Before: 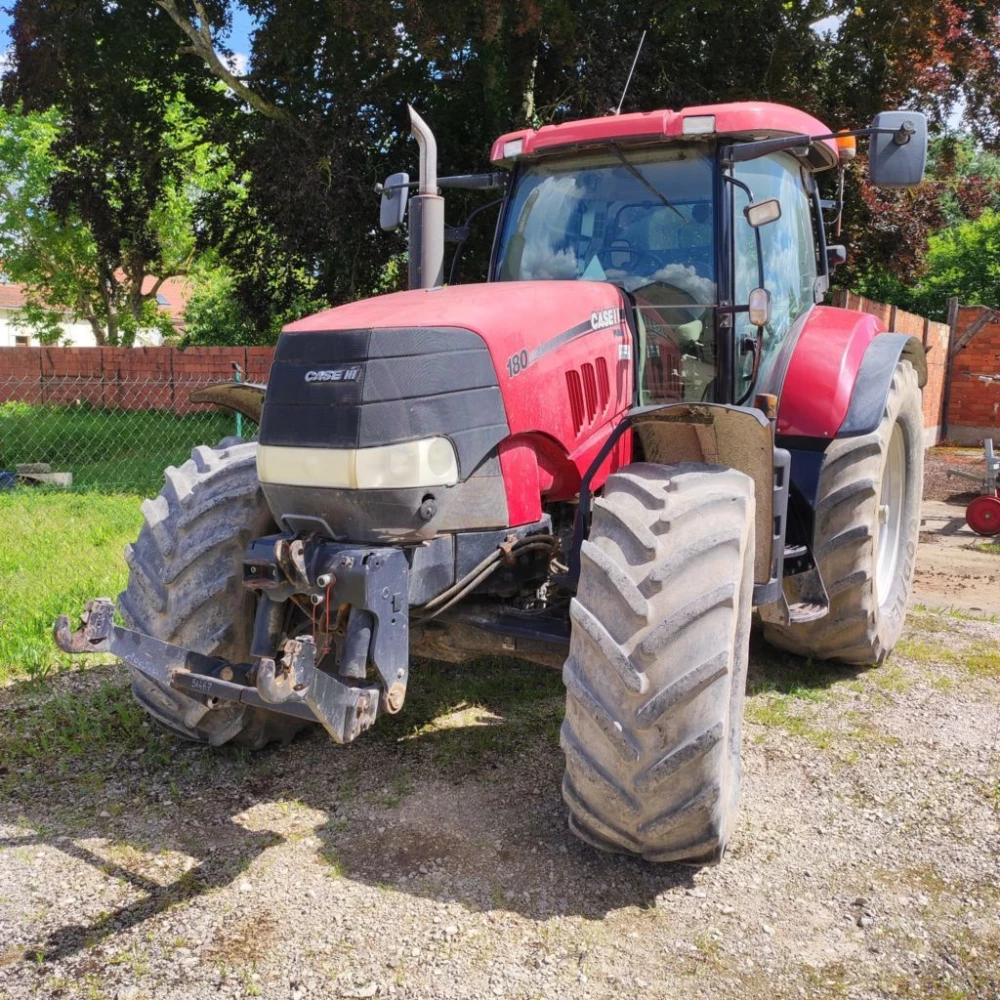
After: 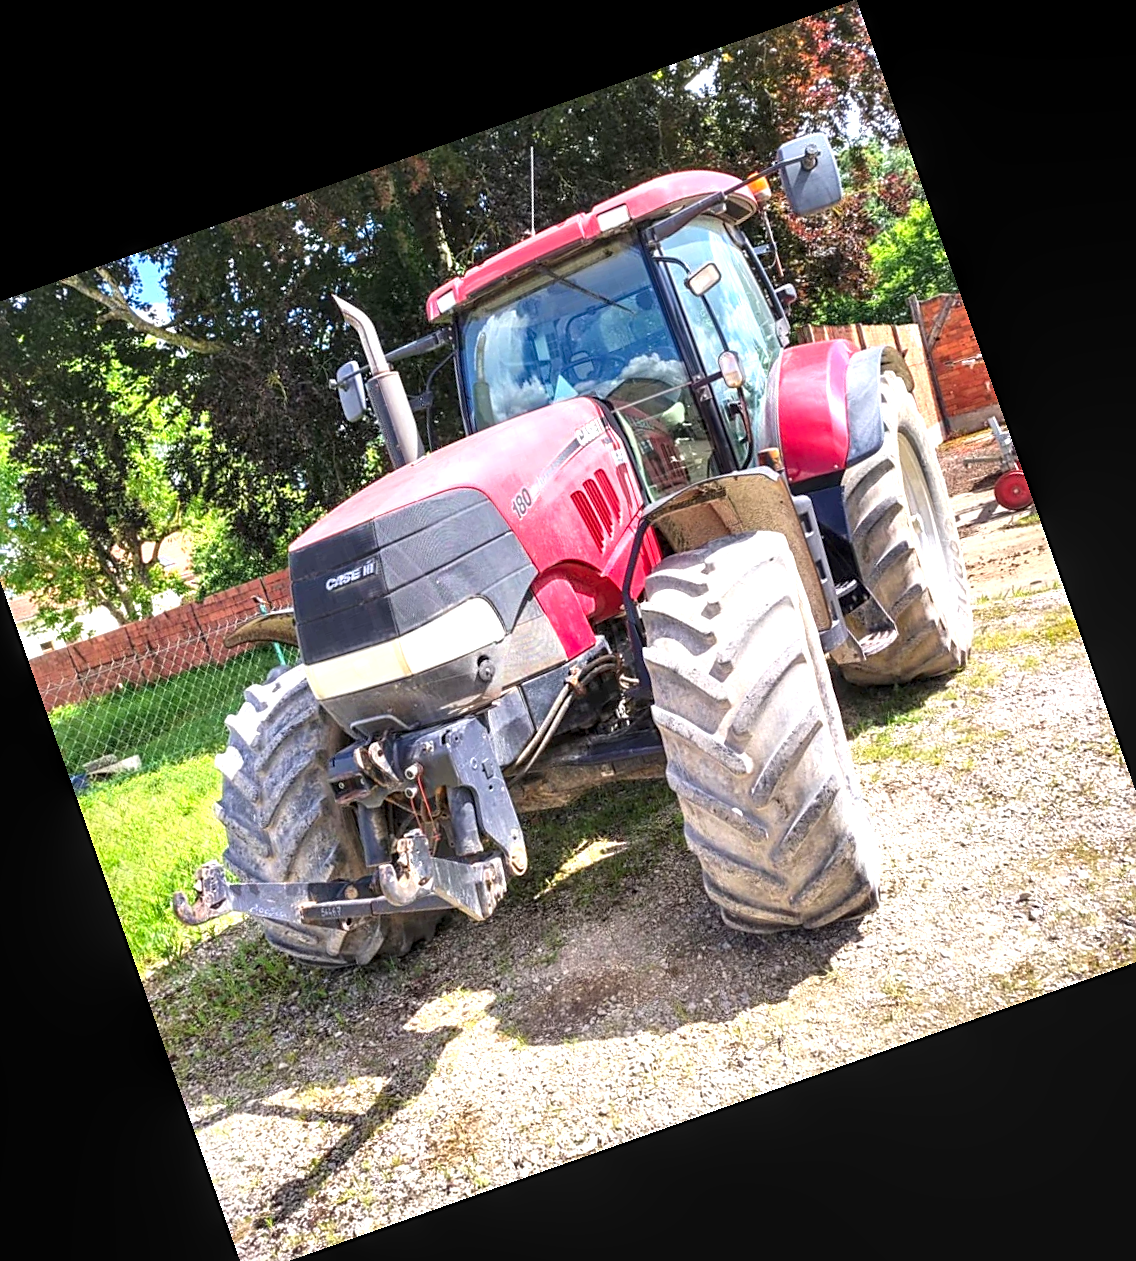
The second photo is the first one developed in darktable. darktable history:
local contrast: on, module defaults
crop and rotate: angle 19.43°, left 6.812%, right 4.125%, bottom 1.087%
sharpen: on, module defaults
exposure: black level correction 0.001, exposure 1.129 EV, compensate exposure bias true, compensate highlight preservation false
